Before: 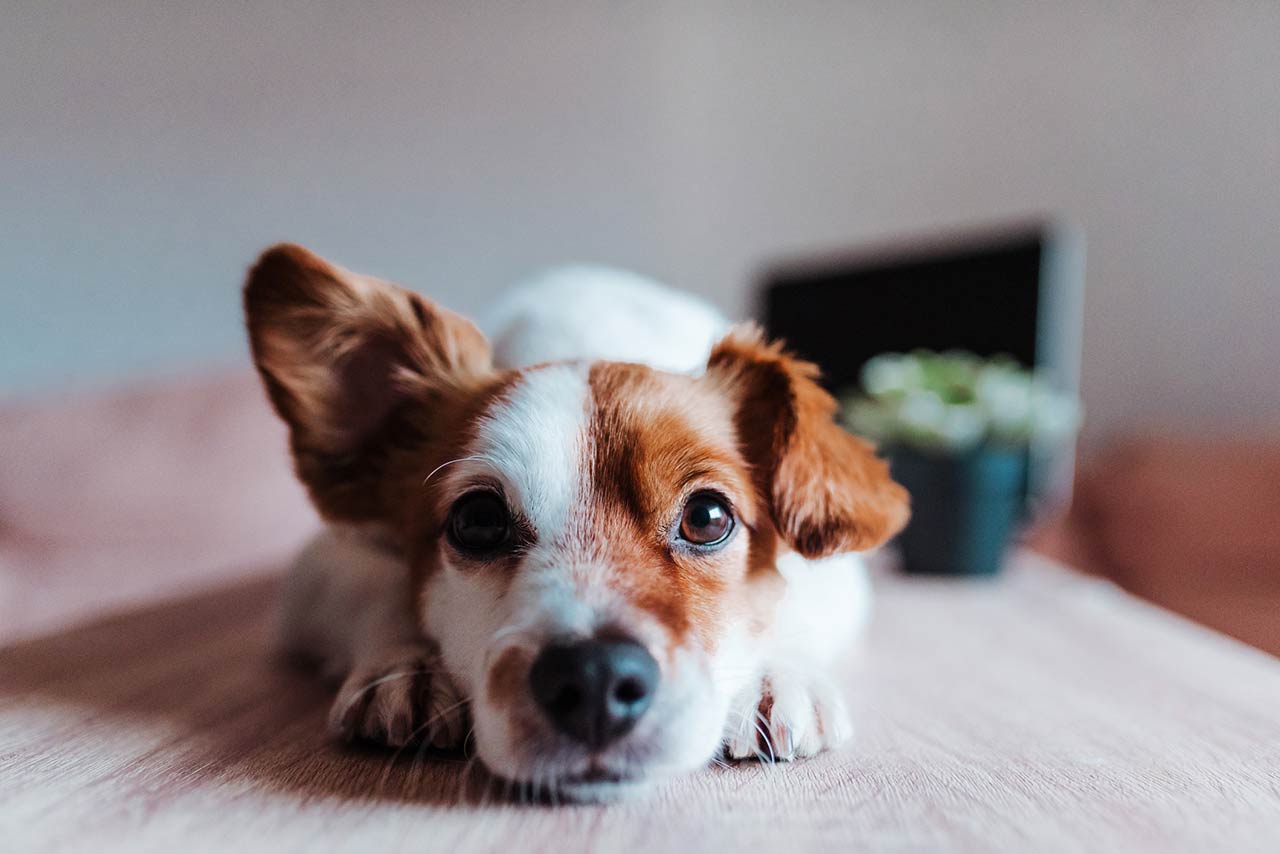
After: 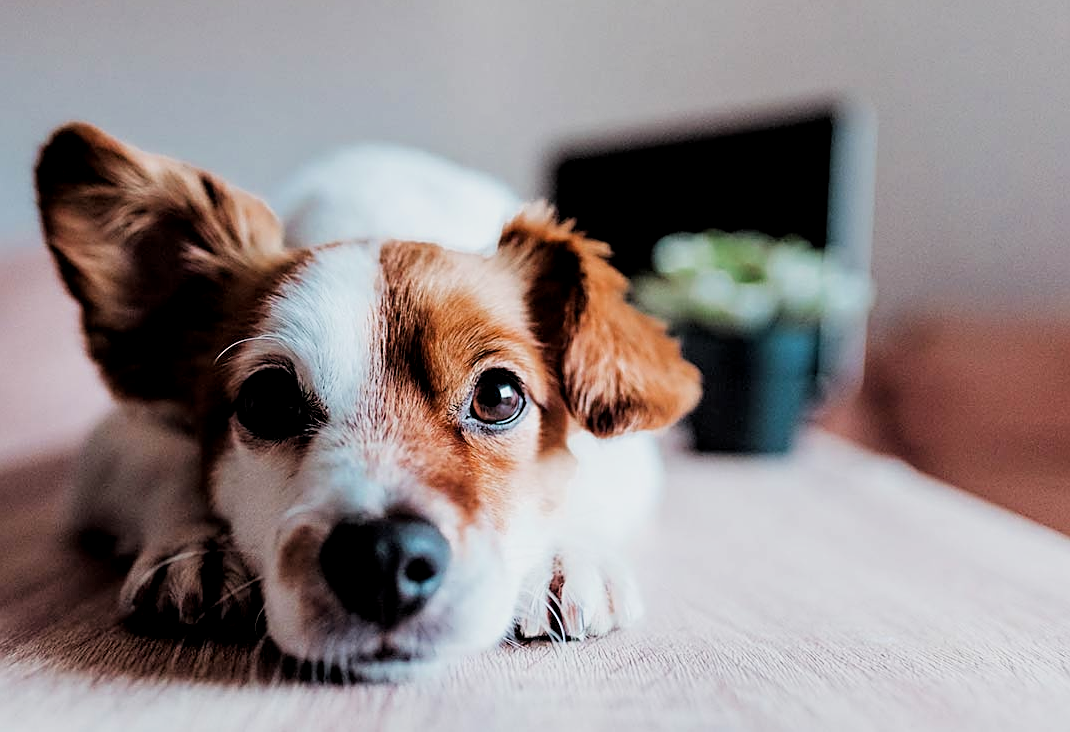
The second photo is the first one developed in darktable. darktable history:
local contrast: highlights 104%, shadows 101%, detail 120%, midtone range 0.2
tone equalizer: on, module defaults
crop: left 16.403%, top 14.27%
exposure: exposure 0.222 EV, compensate highlight preservation false
filmic rgb: black relative exposure -7.74 EV, white relative exposure 4.42 EV, threshold 3.05 EV, hardness 3.75, latitude 49.57%, contrast 1.101, enable highlight reconstruction true
sharpen: on, module defaults
